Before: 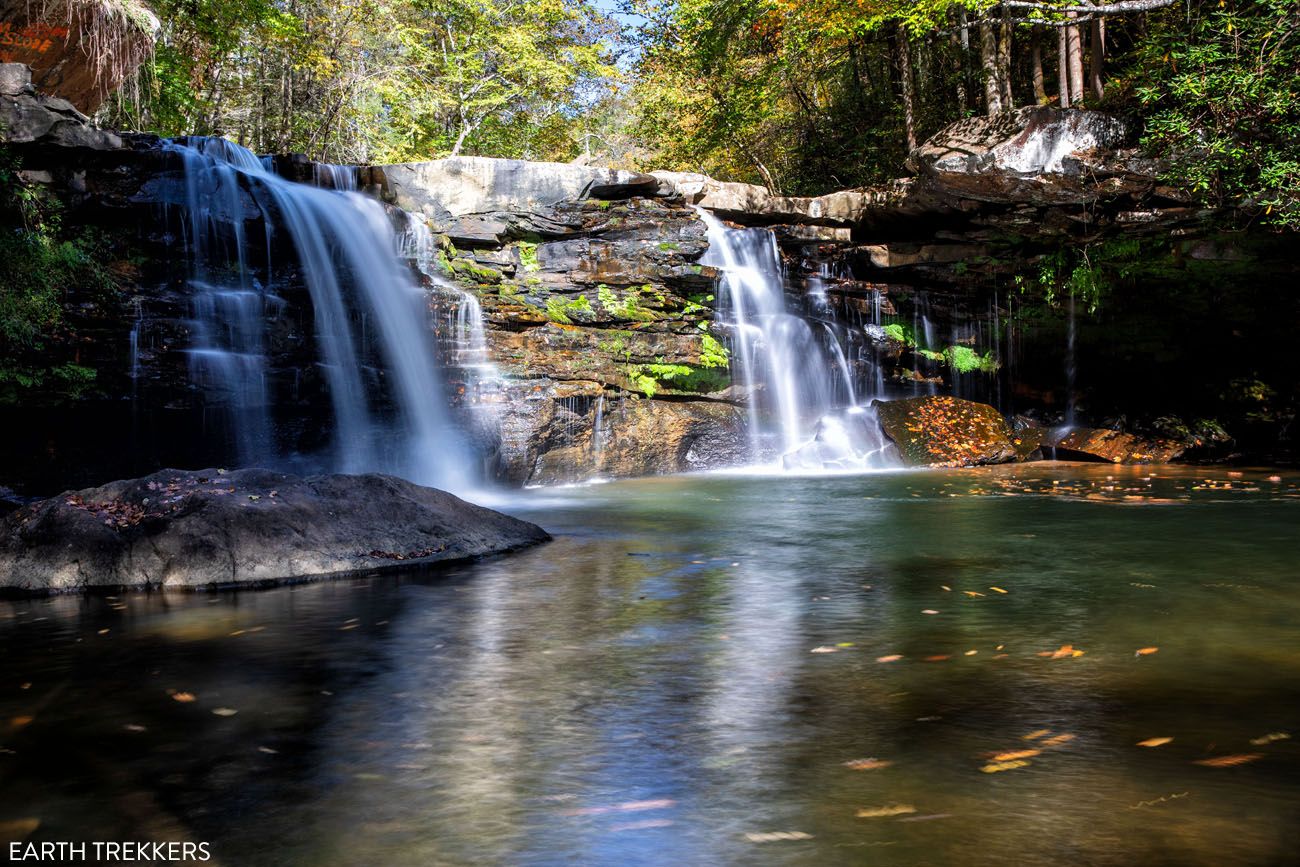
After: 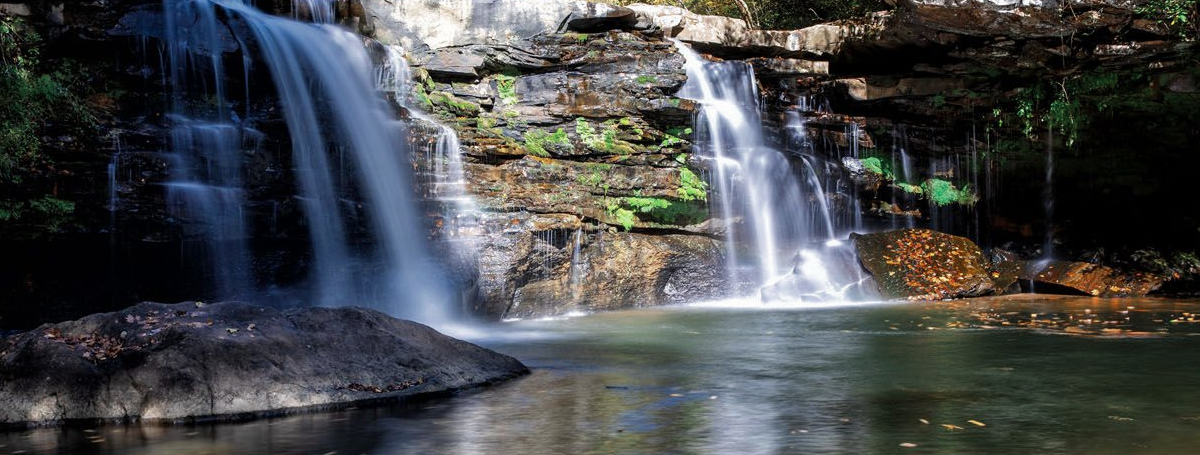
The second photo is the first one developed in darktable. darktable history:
crop: left 1.756%, top 19.343%, right 4.812%, bottom 28.106%
color zones: curves: ch0 [(0, 0.5) (0.125, 0.4) (0.25, 0.5) (0.375, 0.4) (0.5, 0.4) (0.625, 0.35) (0.75, 0.35) (0.875, 0.5)]; ch1 [(0, 0.35) (0.125, 0.45) (0.25, 0.35) (0.375, 0.35) (0.5, 0.35) (0.625, 0.35) (0.75, 0.45) (0.875, 0.35)]; ch2 [(0, 0.6) (0.125, 0.5) (0.25, 0.5) (0.375, 0.6) (0.5, 0.6) (0.625, 0.5) (0.75, 0.5) (0.875, 0.5)]
